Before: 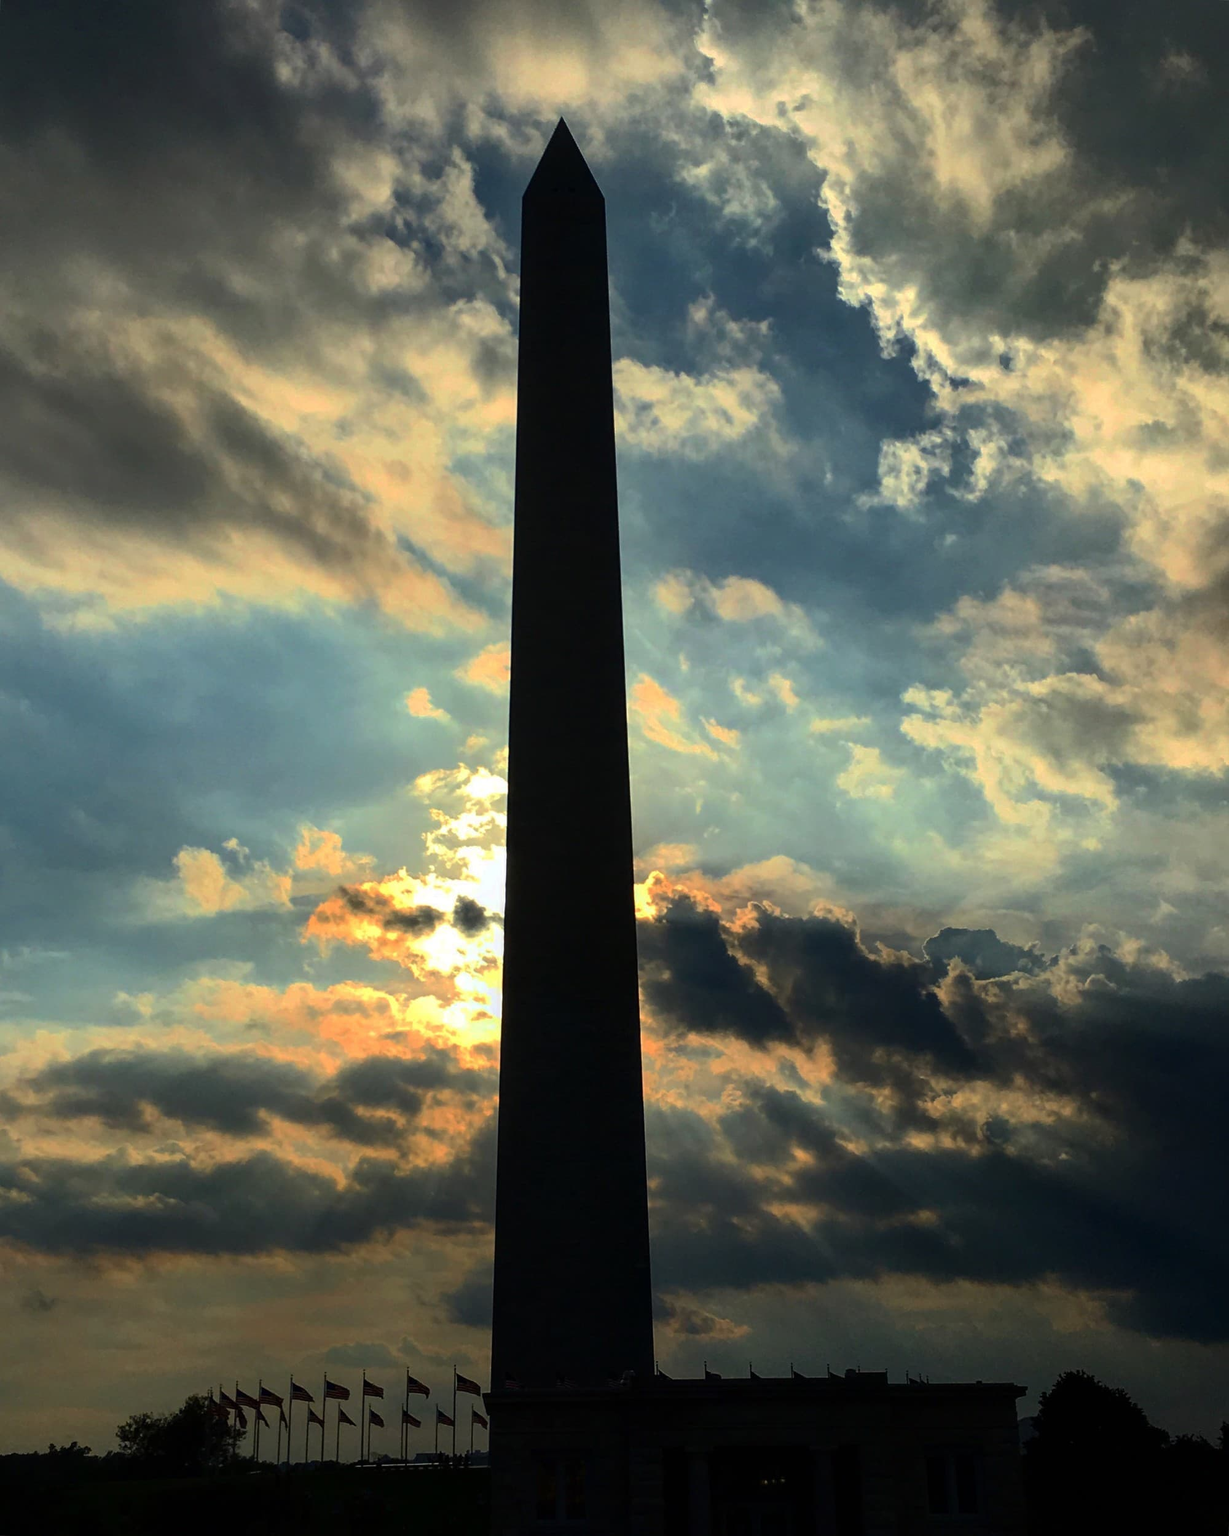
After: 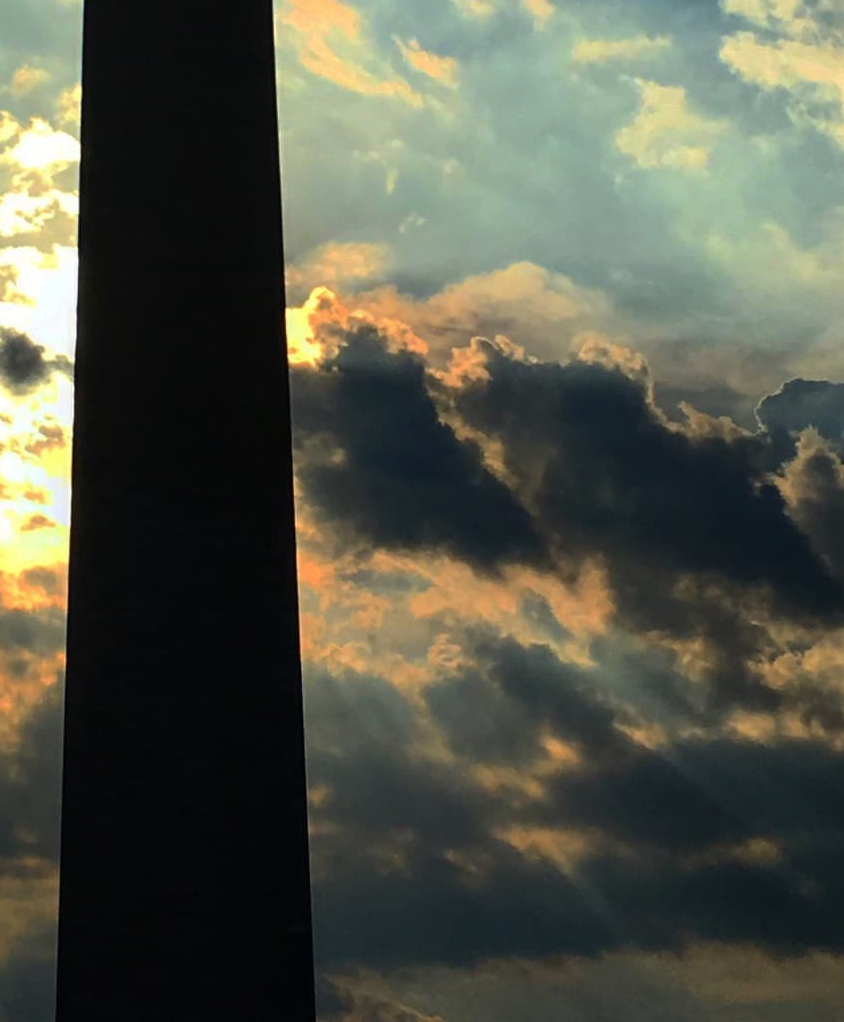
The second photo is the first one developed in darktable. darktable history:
crop: left 37.303%, top 45.255%, right 20.491%, bottom 13.82%
